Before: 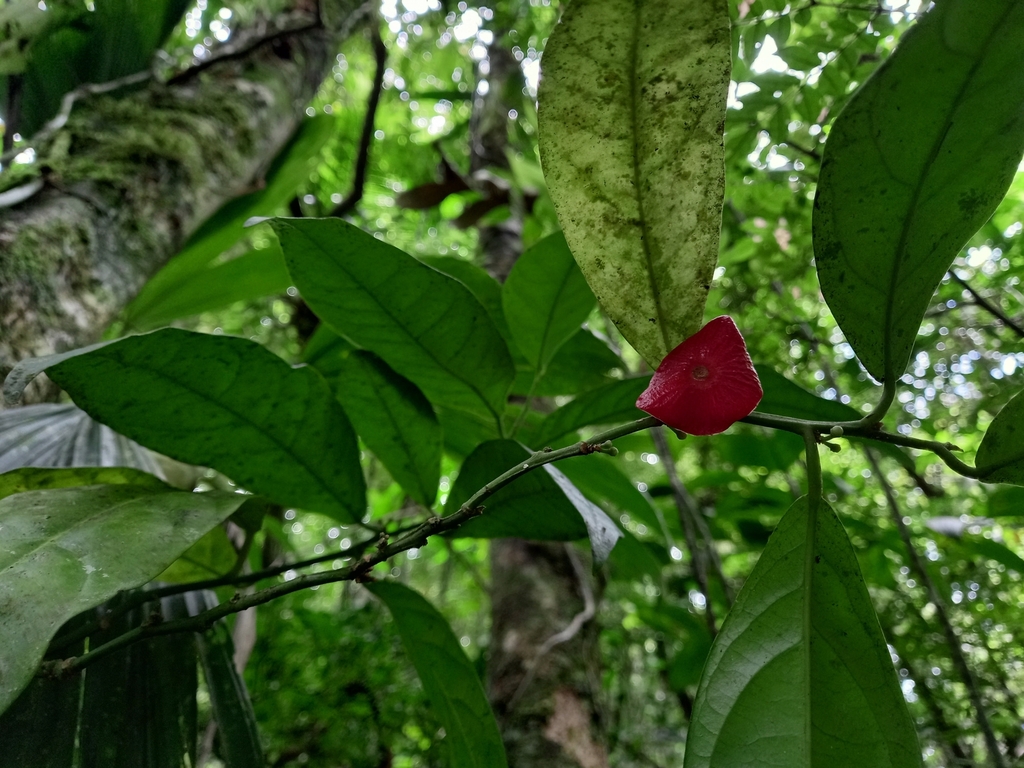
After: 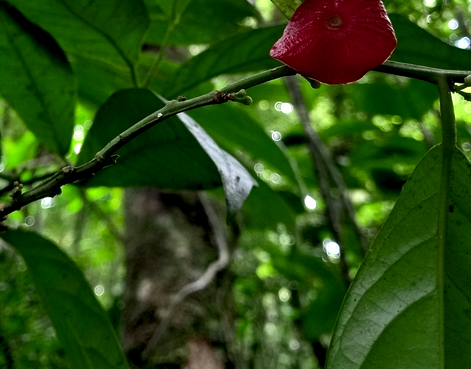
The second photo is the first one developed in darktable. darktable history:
crop: left 35.775%, top 45.796%, right 18.194%, bottom 6.064%
color balance rgb: global offset › luminance -0.505%, perceptual saturation grading › global saturation 0.461%, perceptual brilliance grading › global brilliance -4.408%, perceptual brilliance grading › highlights 24.229%, perceptual brilliance grading › mid-tones 6.903%, perceptual brilliance grading › shadows -4.564%, global vibrance 10.956%
